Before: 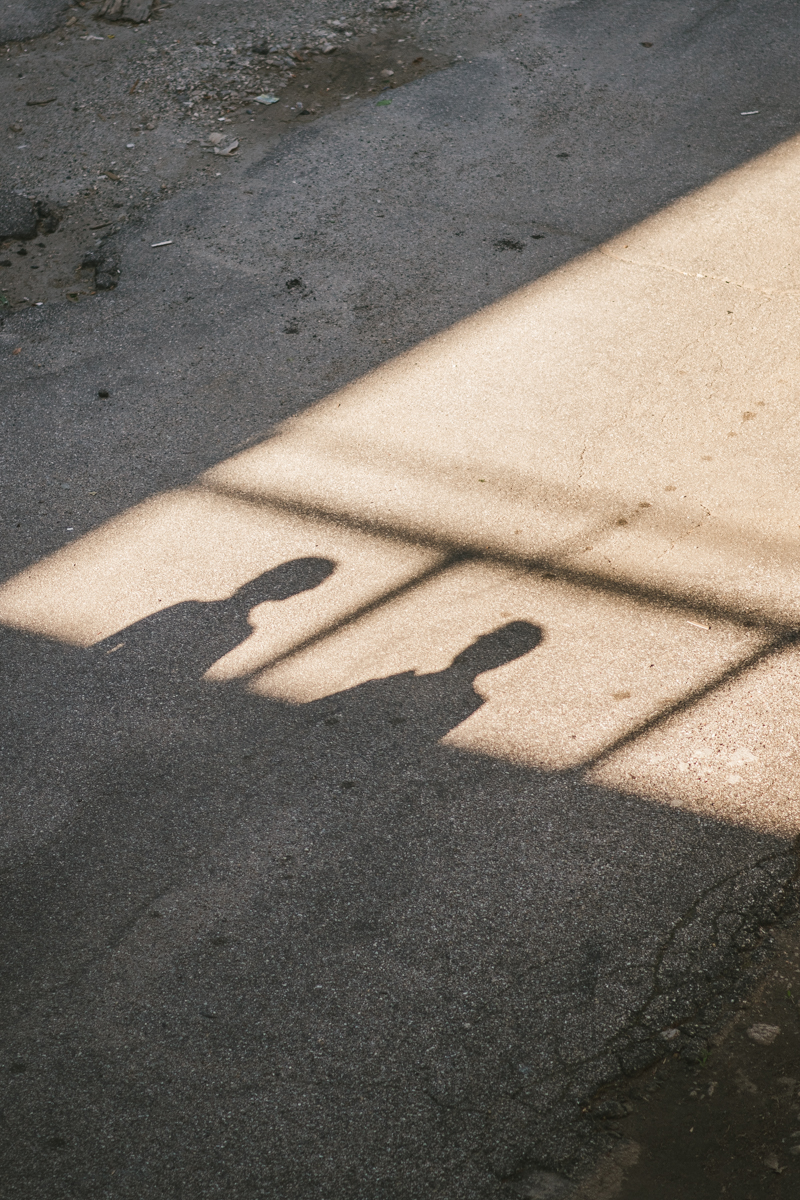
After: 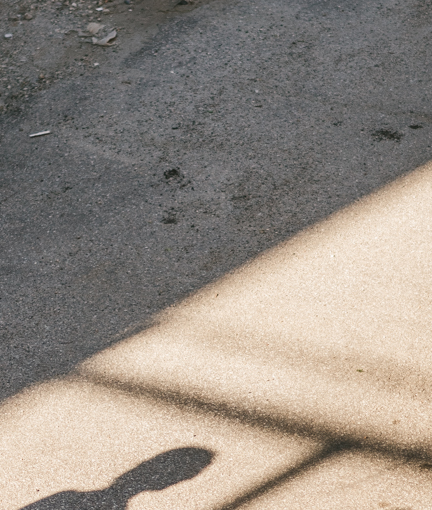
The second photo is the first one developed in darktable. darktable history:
crop: left 15.263%, top 9.173%, right 30.641%, bottom 48.273%
